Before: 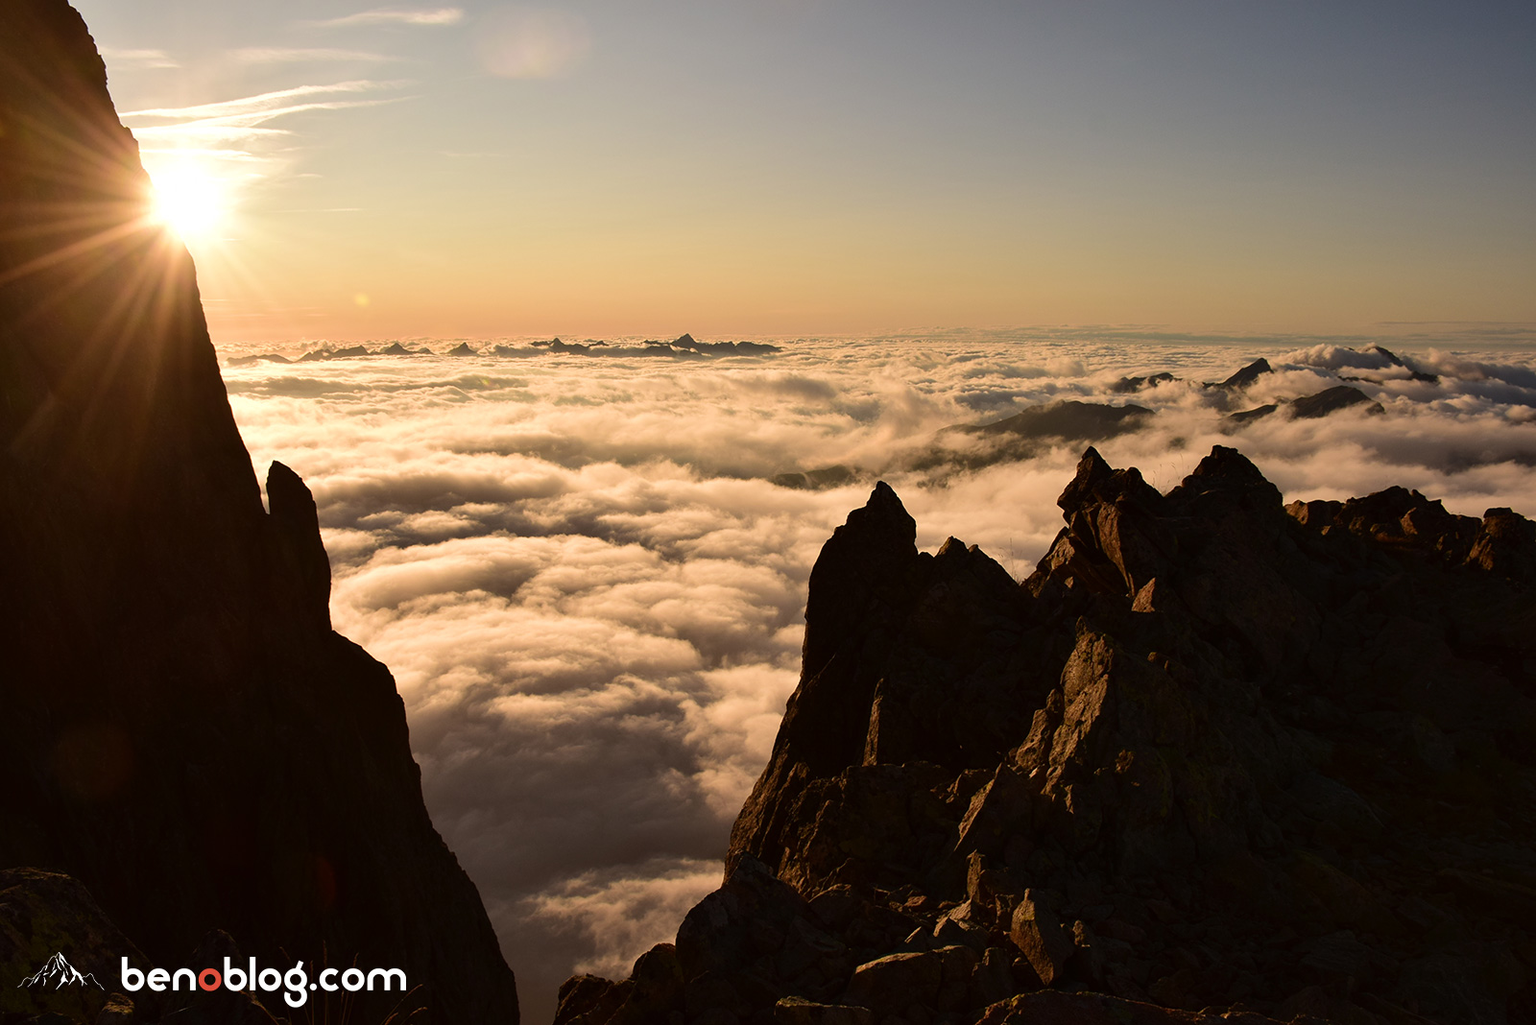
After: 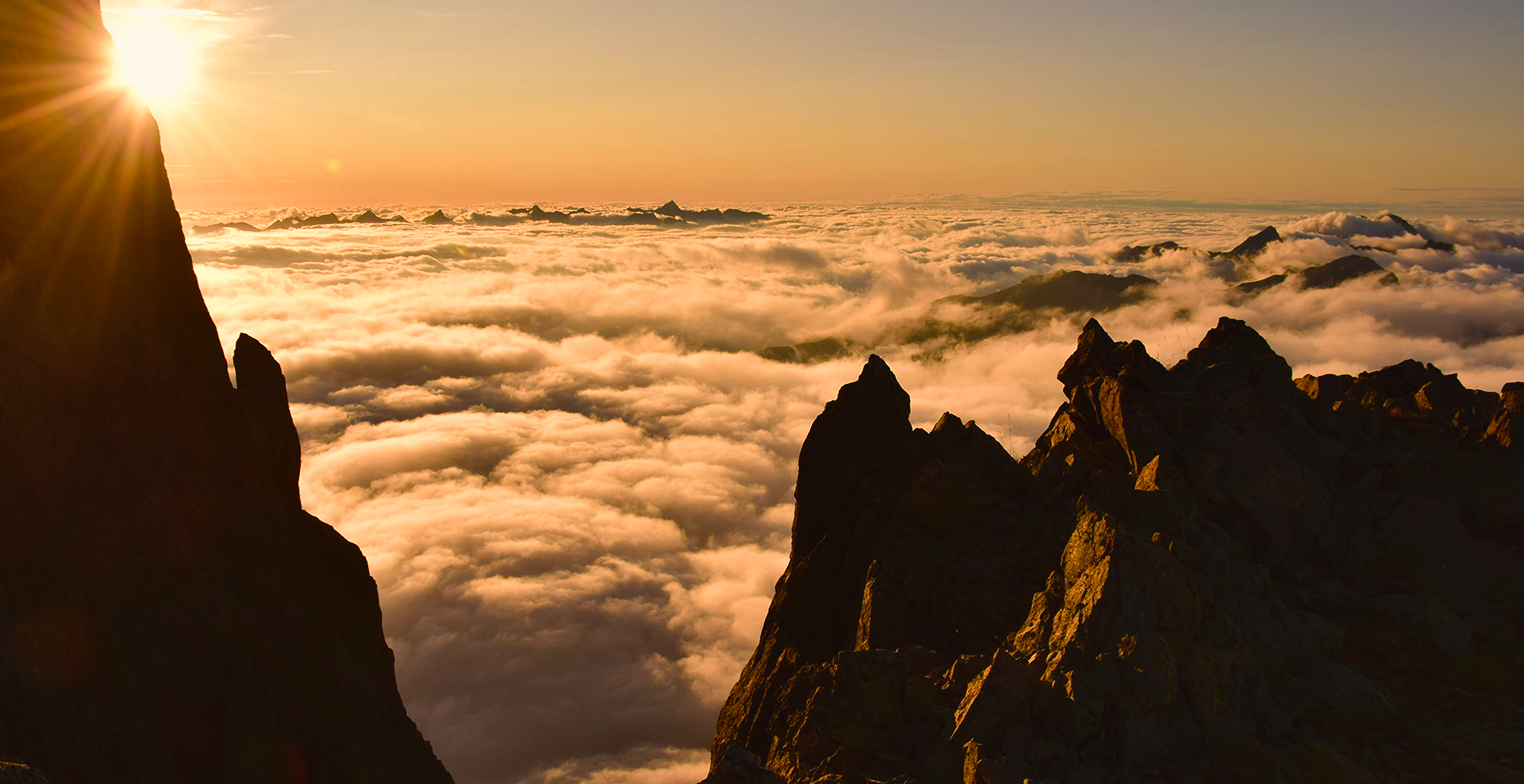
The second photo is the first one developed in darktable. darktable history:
crop and rotate: left 2.773%, top 13.791%, right 1.95%, bottom 12.785%
shadows and highlights: shadows 32.02, highlights -31.78, soften with gaussian
color balance rgb: highlights gain › chroma 3.738%, highlights gain › hue 57.67°, global offset › luminance 0.252%, linear chroma grading › global chroma 14.949%, perceptual saturation grading › global saturation 20%, perceptual saturation grading › highlights -25.428%, perceptual saturation grading › shadows 25.289%
